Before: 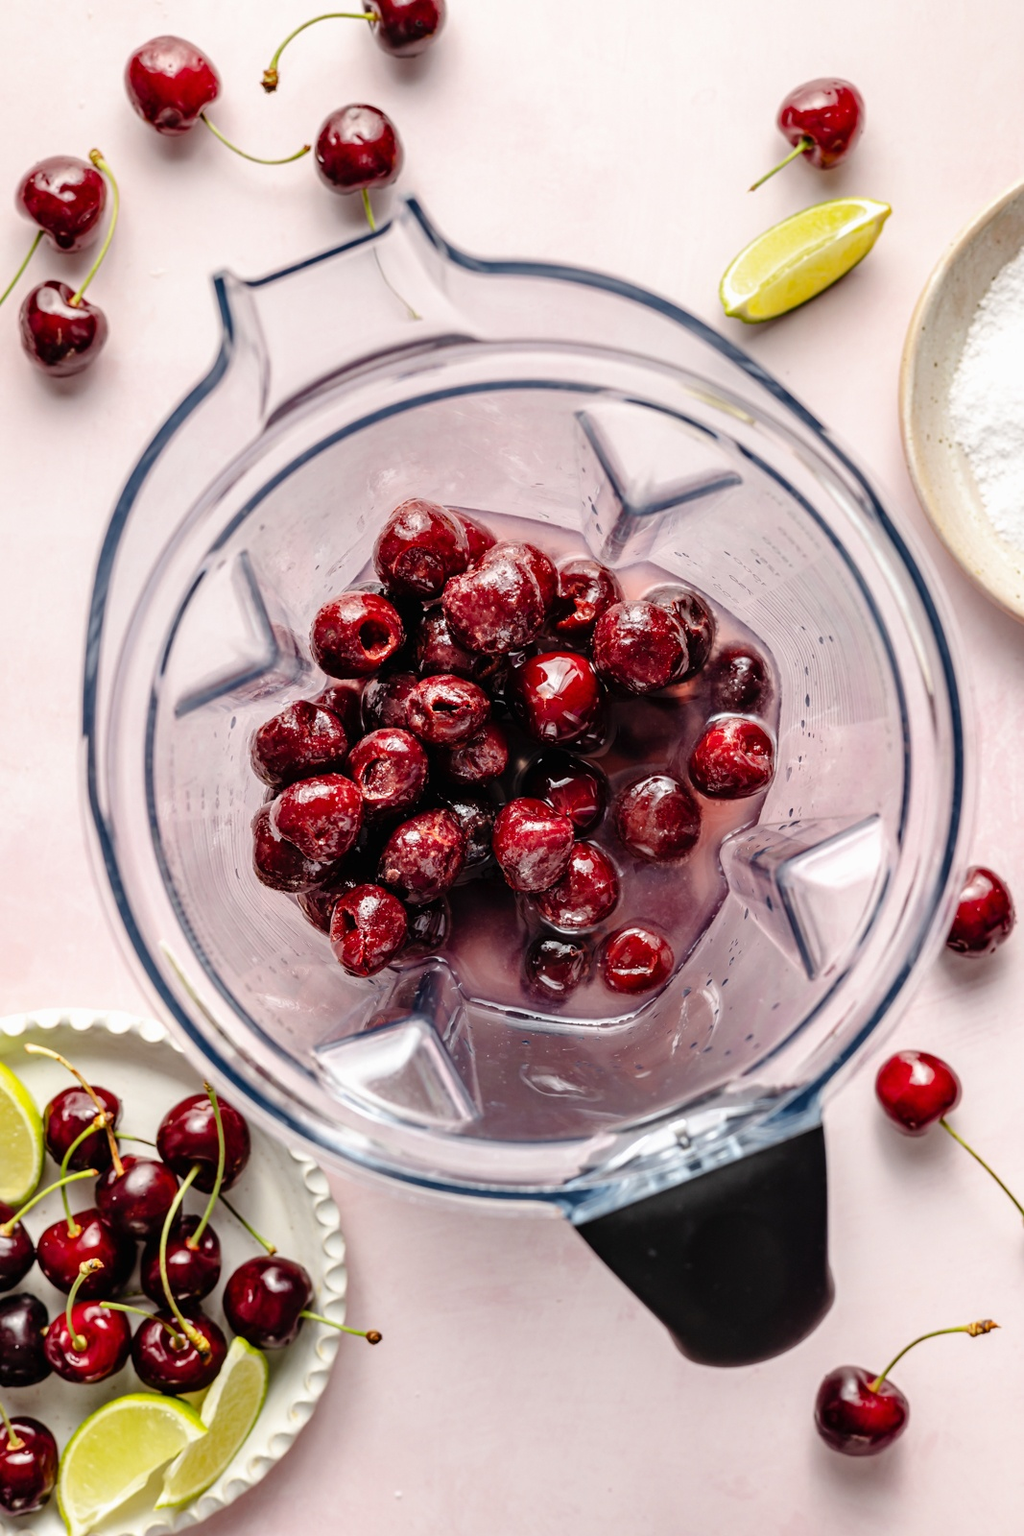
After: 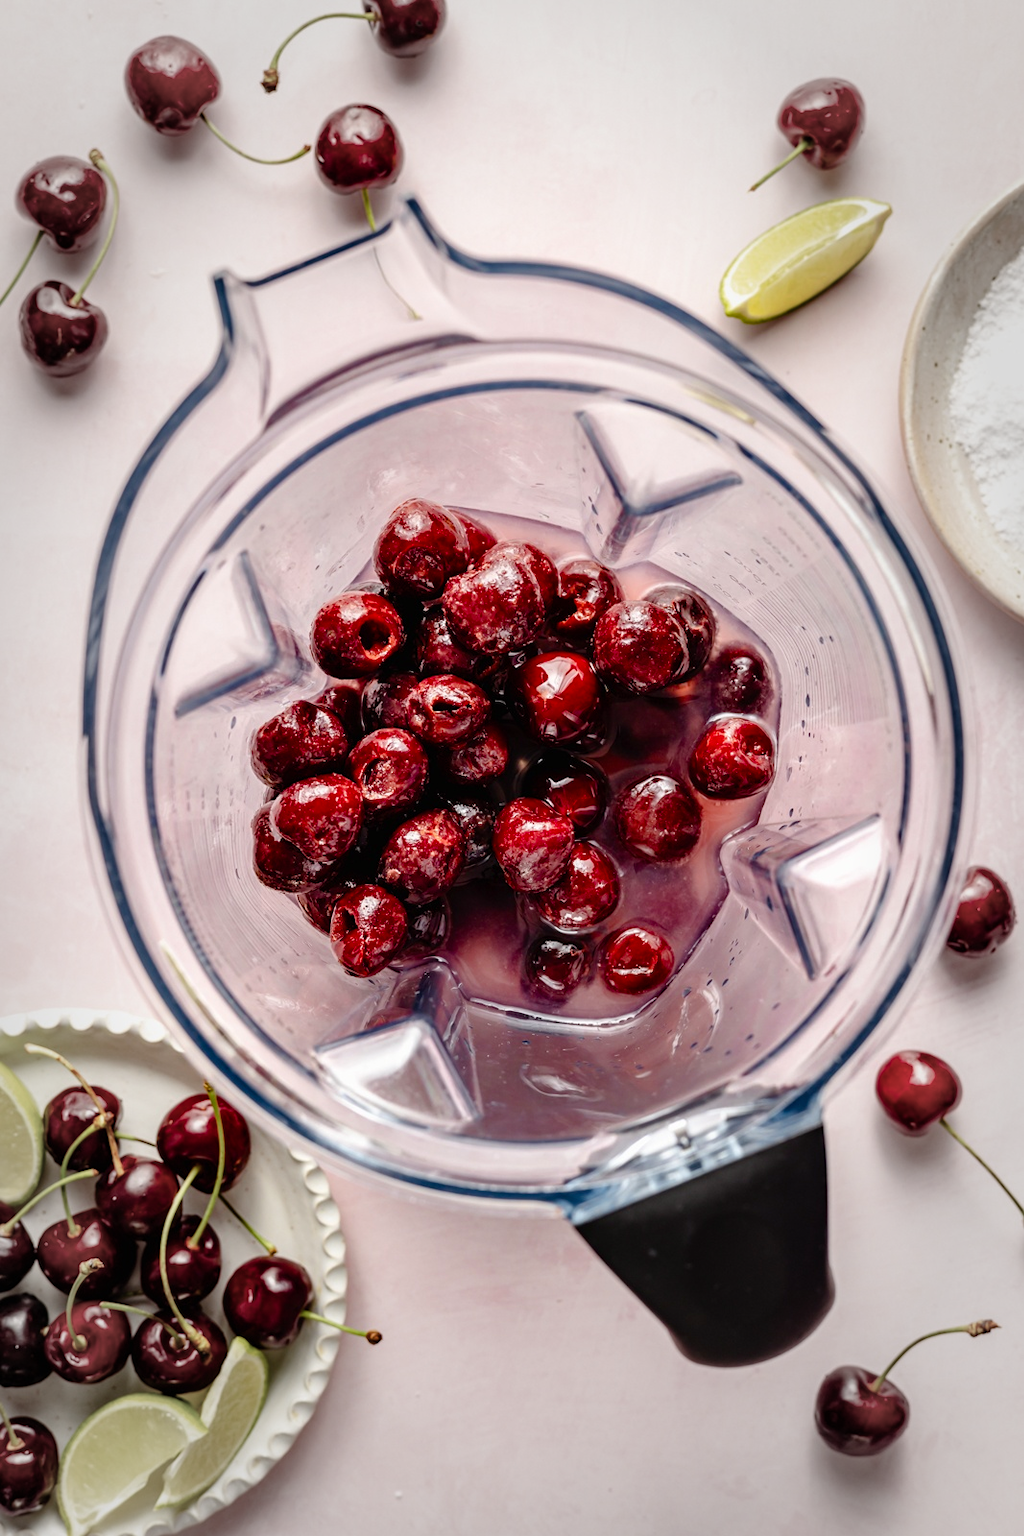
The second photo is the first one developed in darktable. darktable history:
vignetting: fall-off start 66.73%, fall-off radius 39.85%, brightness -0.277, automatic ratio true, width/height ratio 0.675
color balance rgb: shadows lift › luminance -9.406%, power › chroma 0.233%, power › hue 60.39°, perceptual saturation grading › global saturation 13.841%, perceptual saturation grading › highlights -25.297%, perceptual saturation grading › shadows 29.472%, global vibrance 20.514%
